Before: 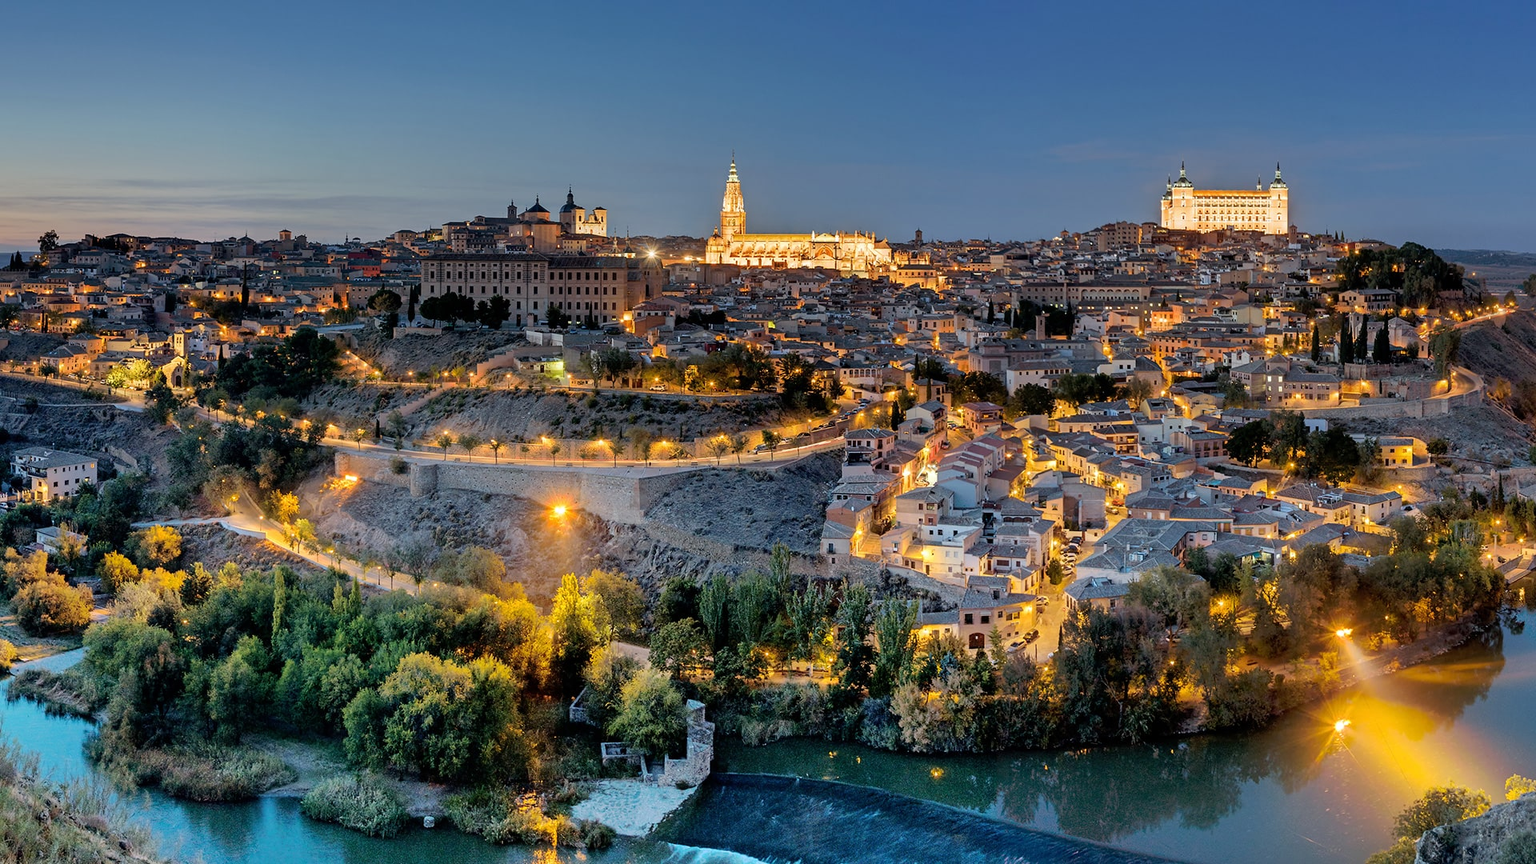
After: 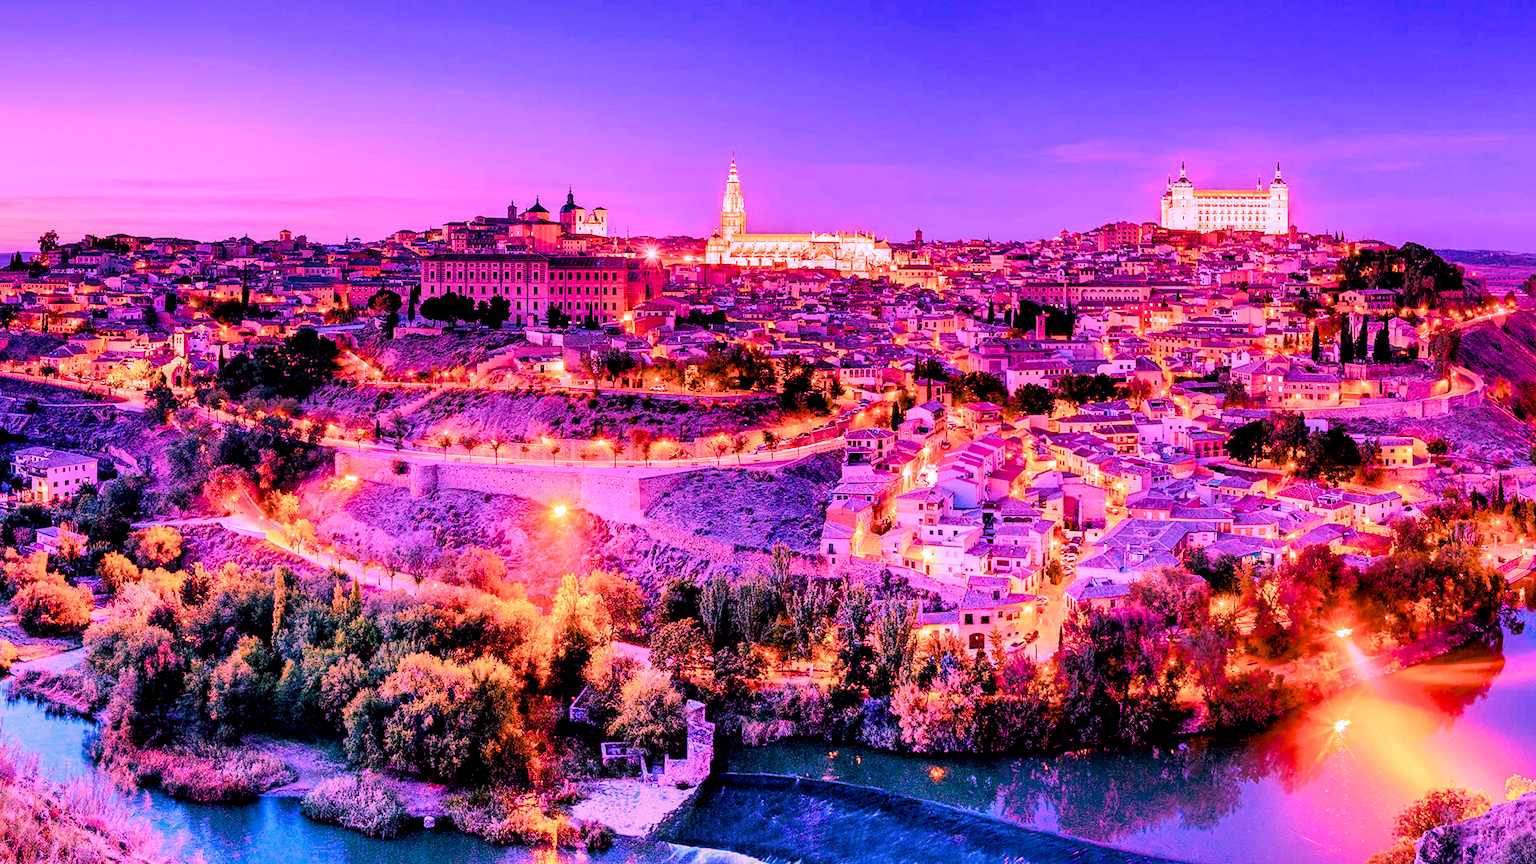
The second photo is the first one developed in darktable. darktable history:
local contrast: on, module defaults
raw chromatic aberrations: on, module defaults
exposure: black level correction 0.001, exposure 0.5 EV, compensate exposure bias true, compensate highlight preservation false
filmic rgb: black relative exposure -7.65 EV, white relative exposure 4.56 EV, hardness 3.61
highlight reconstruction: method reconstruct color, iterations 1, diameter of reconstruction 64 px
hot pixels: on, module defaults
lens correction: scale 1.01, crop 1, focal 85, aperture 2.8, distance 10.02, camera "Canon EOS RP", lens "Canon RF 85mm F2 MACRO IS STM"
raw denoise: x [[0, 0.25, 0.5, 0.75, 1] ×4]
tone equalizer "mask blending: all purposes": on, module defaults
color balance rgb: linear chroma grading › global chroma 9%, perceptual saturation grading › global saturation 36%, perceptual saturation grading › shadows 35%, perceptual brilliance grading › global brilliance 15%, perceptual brilliance grading › shadows -35%, global vibrance 15%
white balance: red 2.04, blue 1.628
